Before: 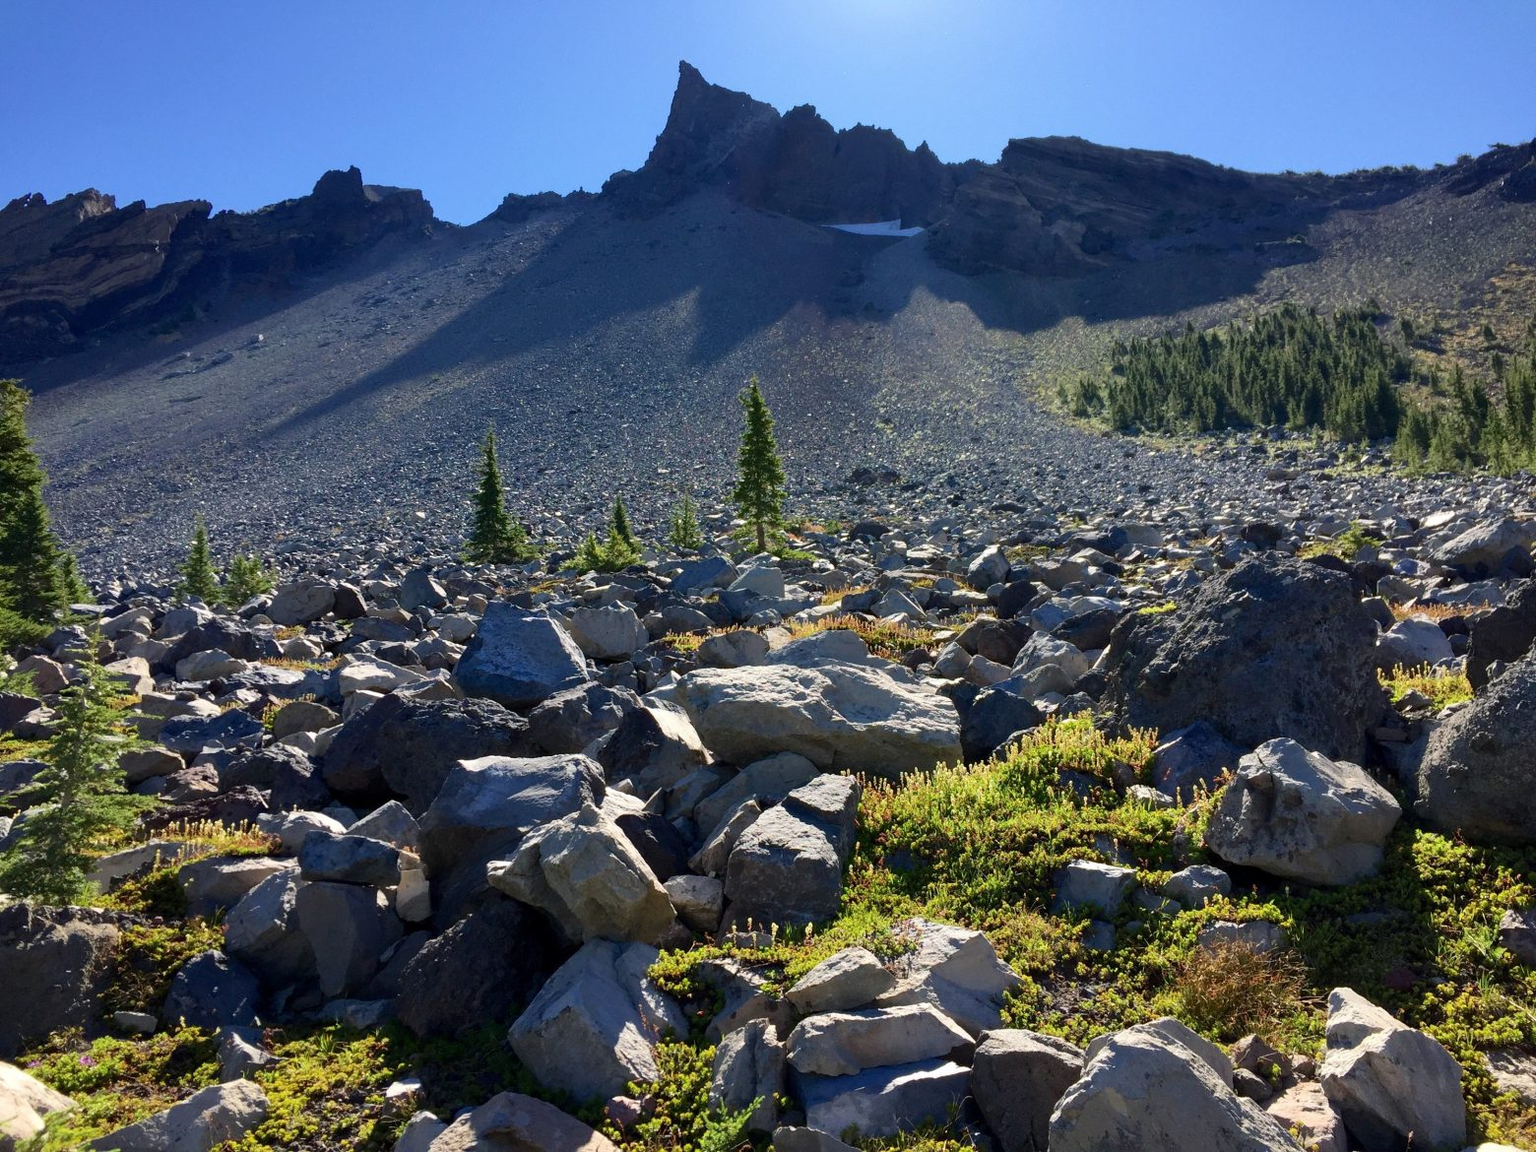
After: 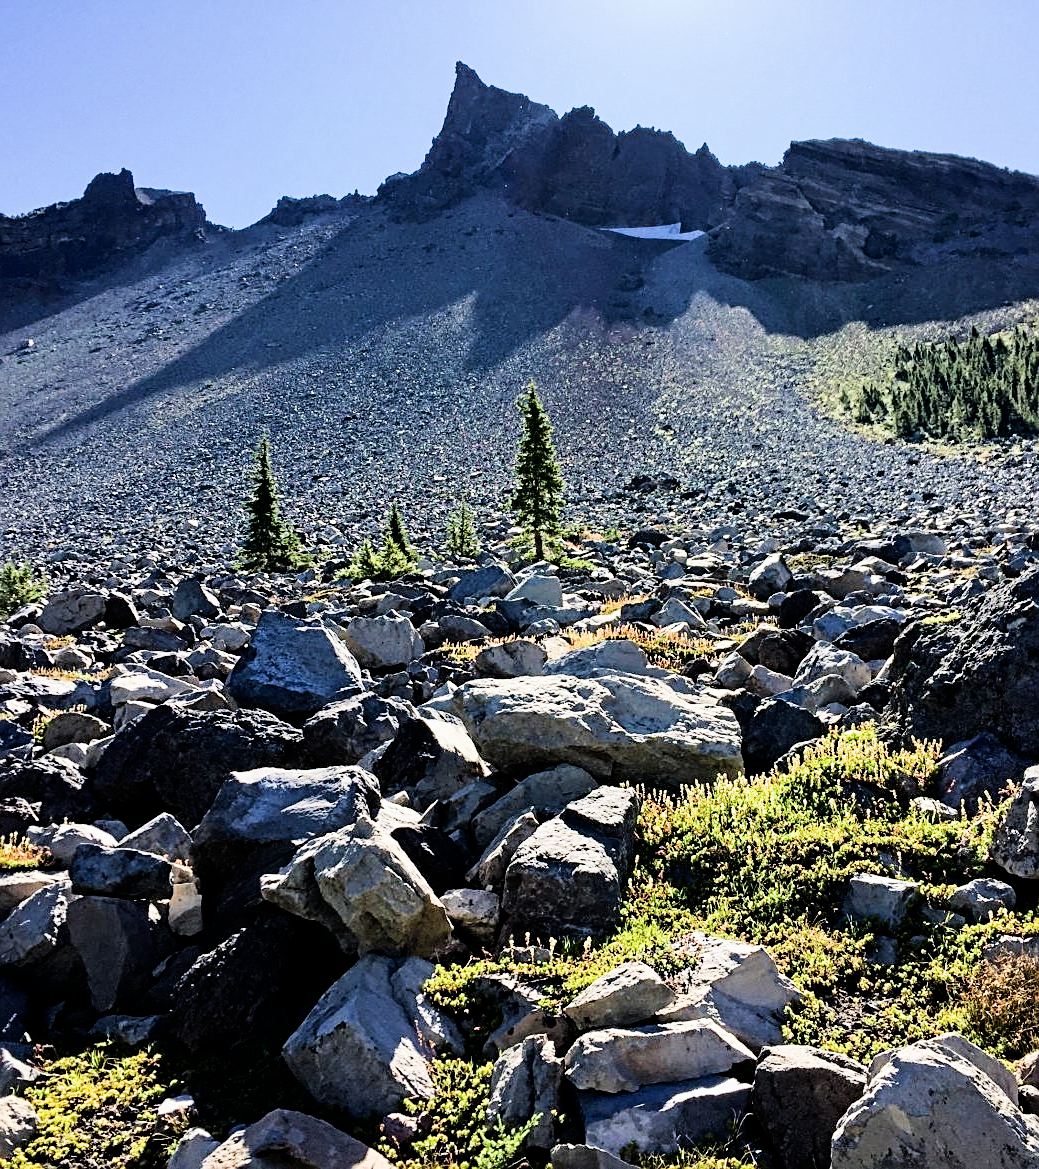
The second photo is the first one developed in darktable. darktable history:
crop and rotate: left 15.055%, right 18.278%
contrast equalizer: y [[0.5, 0.501, 0.525, 0.597, 0.58, 0.514], [0.5 ×6], [0.5 ×6], [0 ×6], [0 ×6]]
sharpen: on, module defaults
velvia: strength 15%
exposure: black level correction 0, exposure 0.9 EV, compensate highlight preservation false
filmic rgb: black relative exposure -5 EV, hardness 2.88, contrast 1.4, highlights saturation mix -30%
